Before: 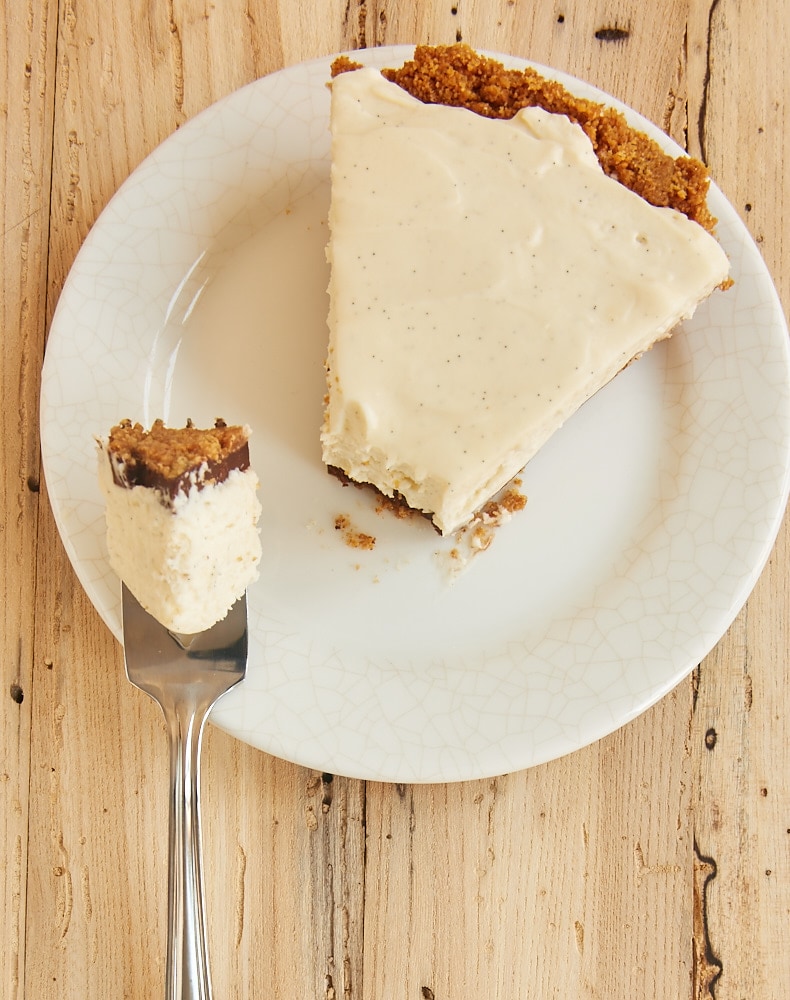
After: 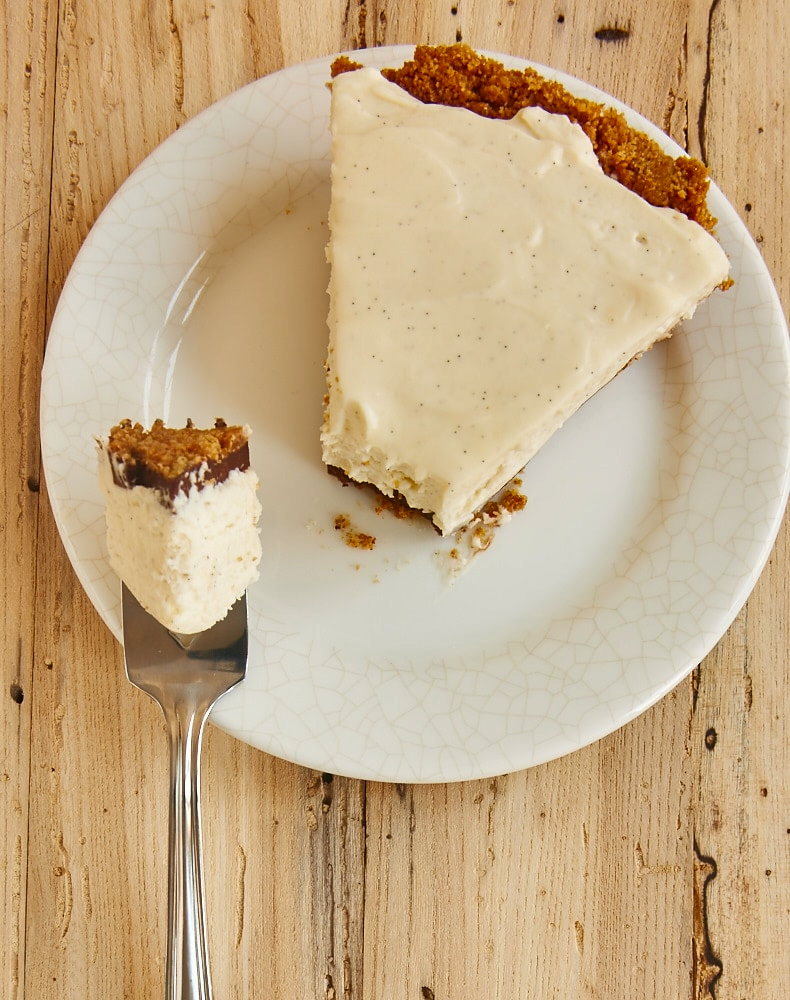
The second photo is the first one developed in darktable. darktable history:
shadows and highlights: shadows 24.99, highlights -47.98, highlights color adjustment 89.12%, soften with gaussian
